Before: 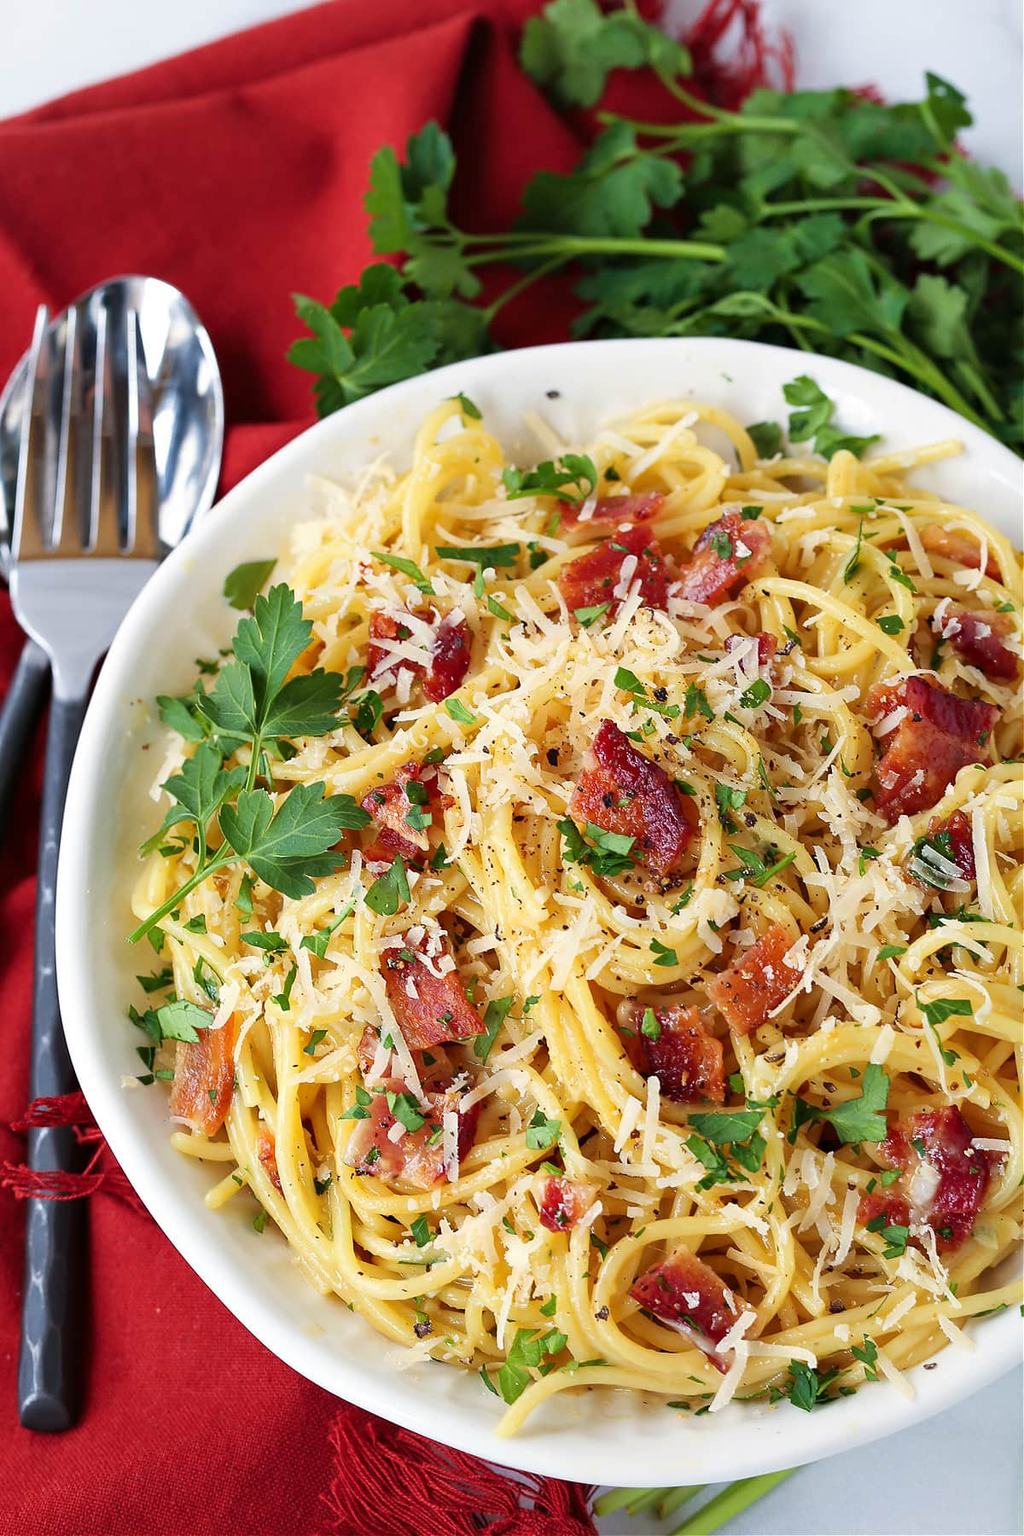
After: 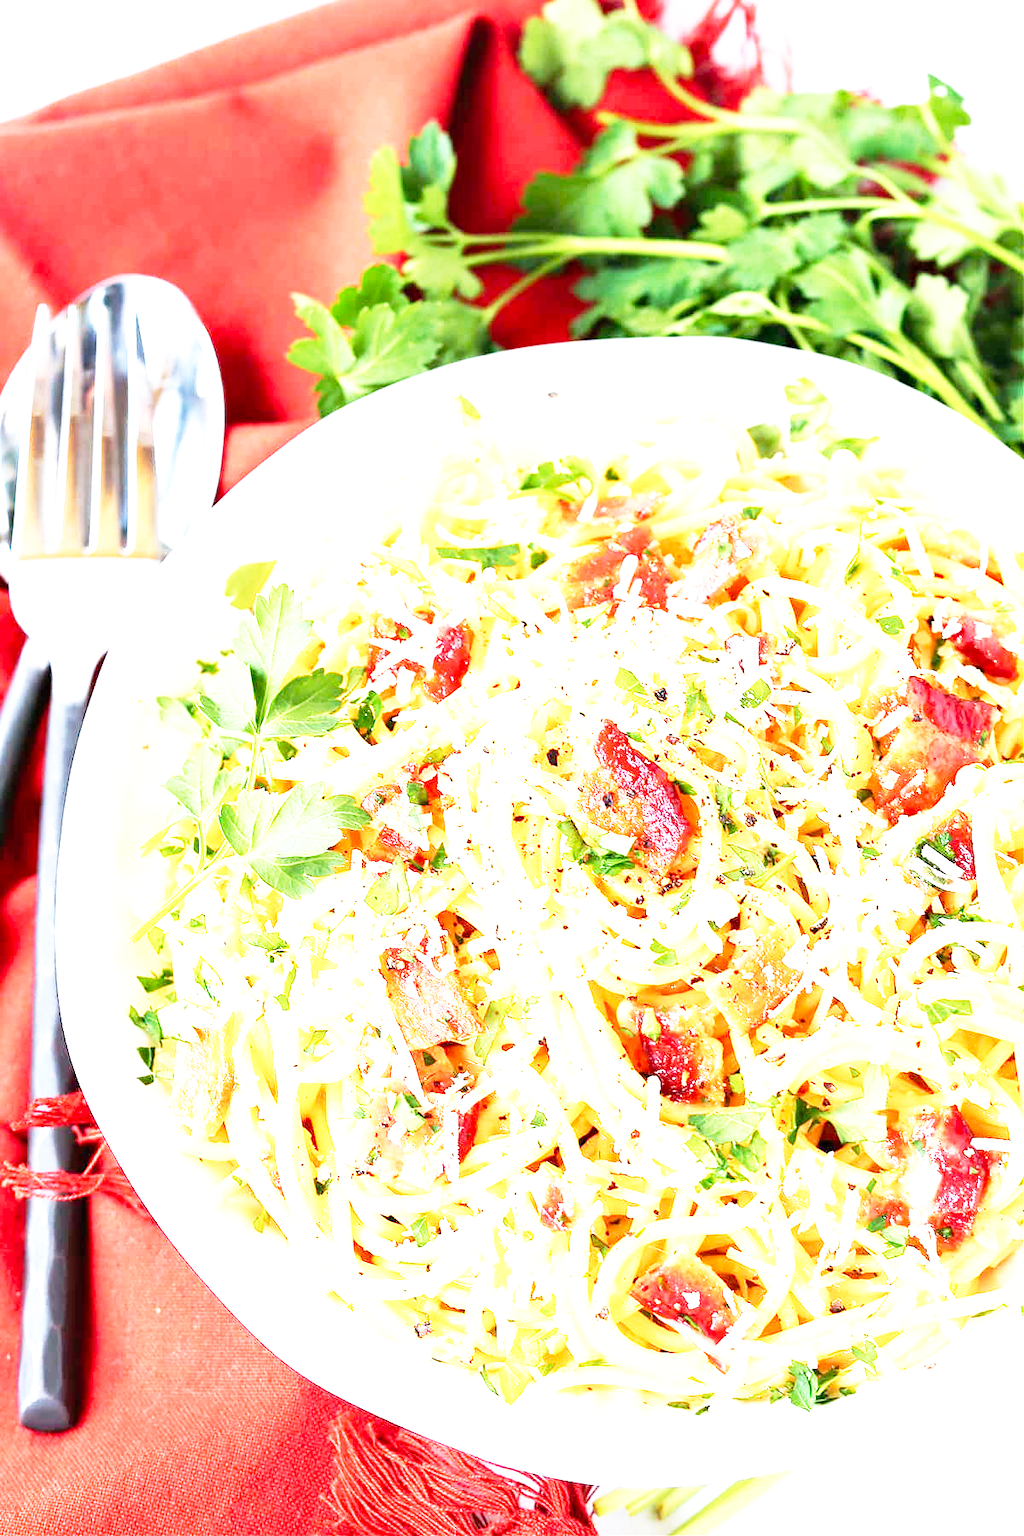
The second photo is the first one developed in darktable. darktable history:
base curve: curves: ch0 [(0, 0) (0.012, 0.01) (0.073, 0.168) (0.31, 0.711) (0.645, 0.957) (1, 1)], preserve colors none
exposure: exposure 2 EV, compensate highlight preservation false
